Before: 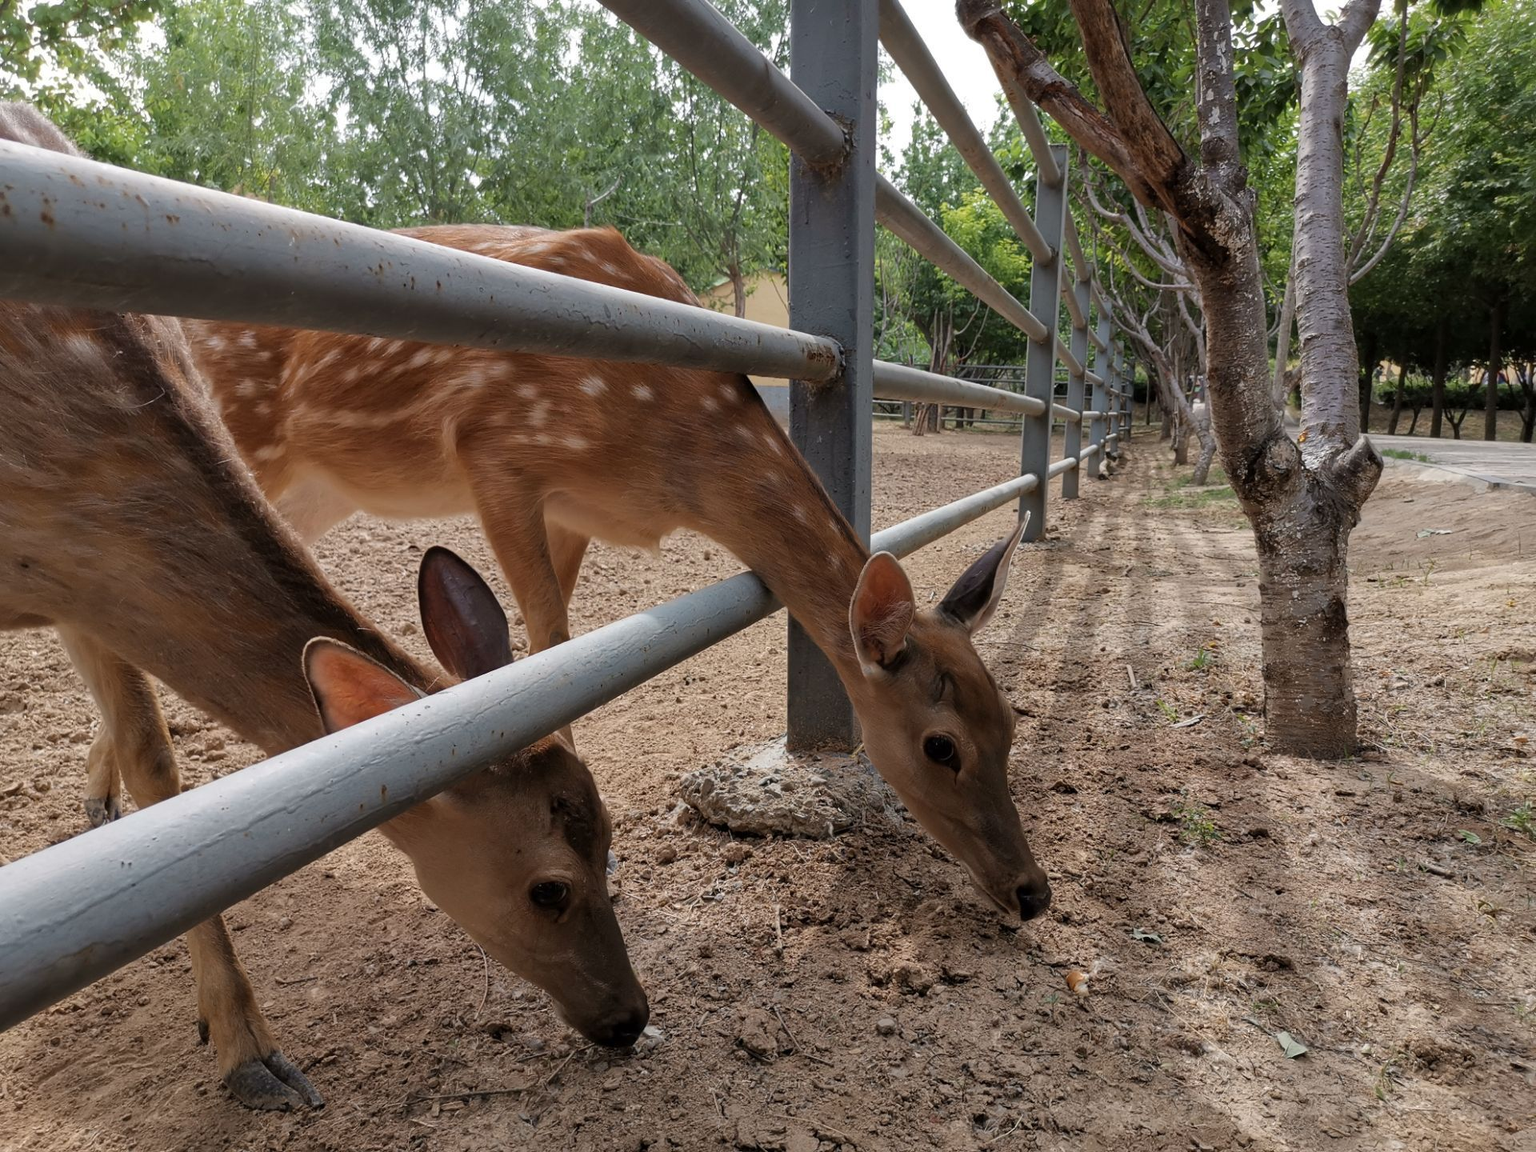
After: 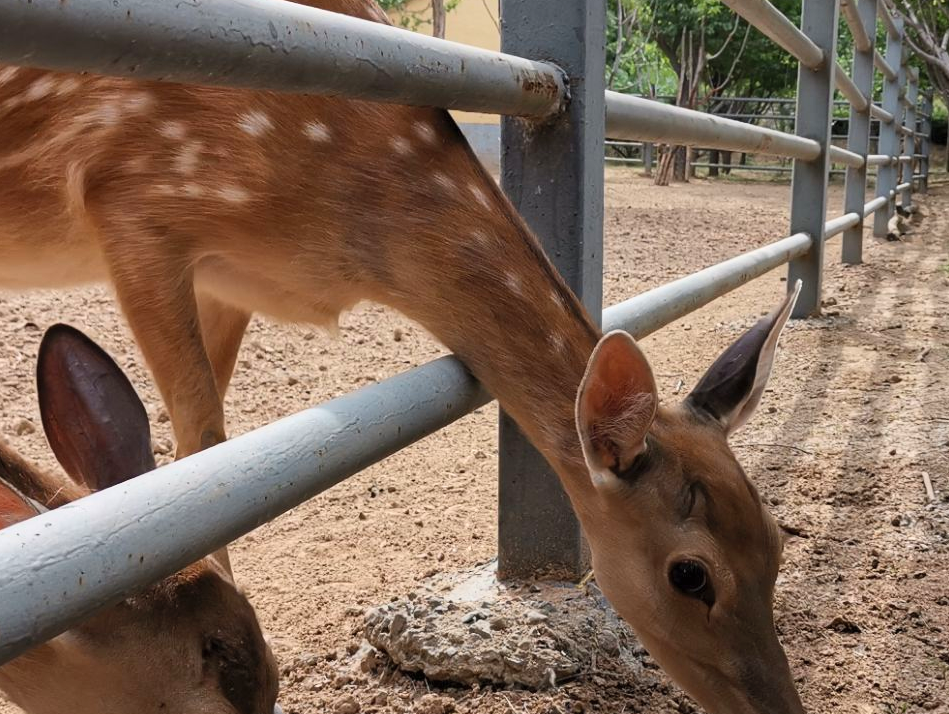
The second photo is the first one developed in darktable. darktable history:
contrast brightness saturation: contrast 0.199, brightness 0.167, saturation 0.22
crop: left 25.34%, top 24.969%, right 25.213%, bottom 25.399%
